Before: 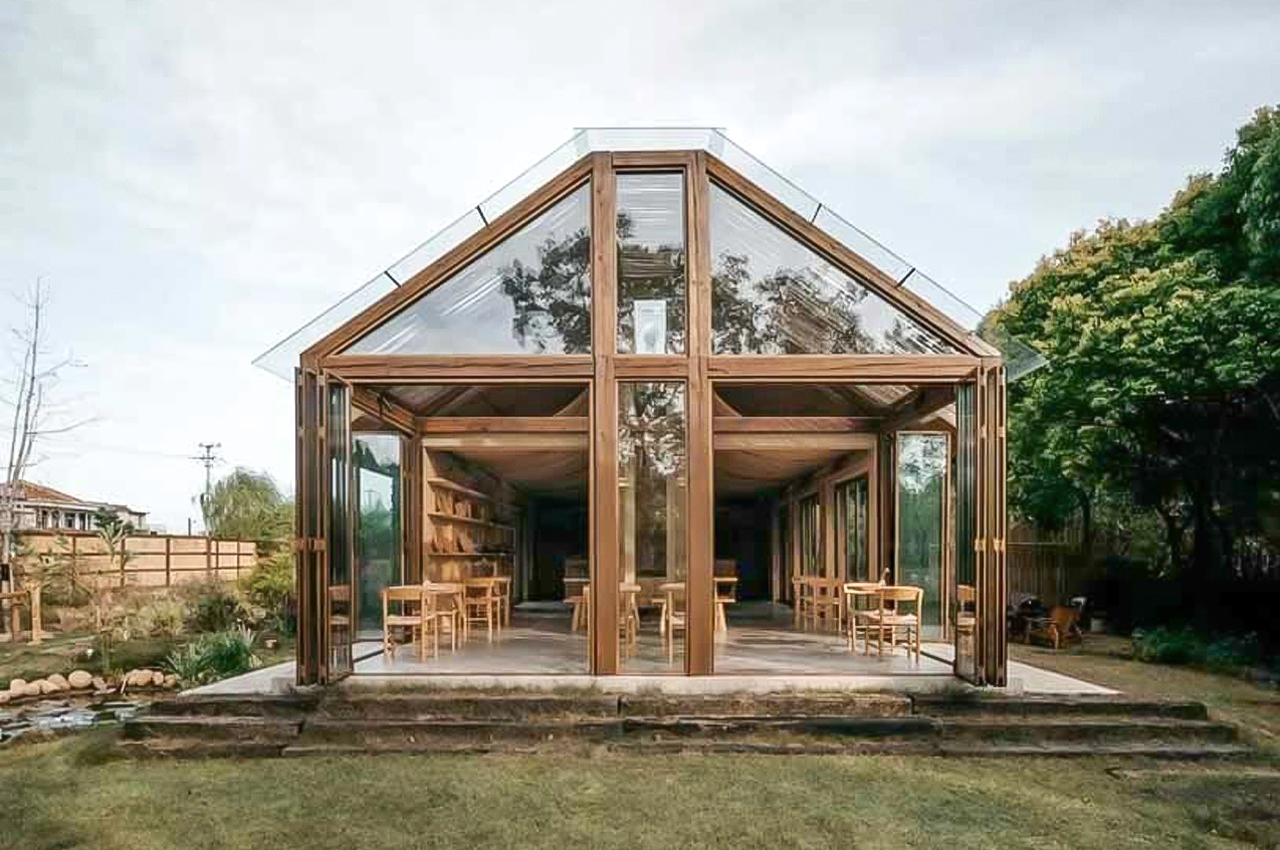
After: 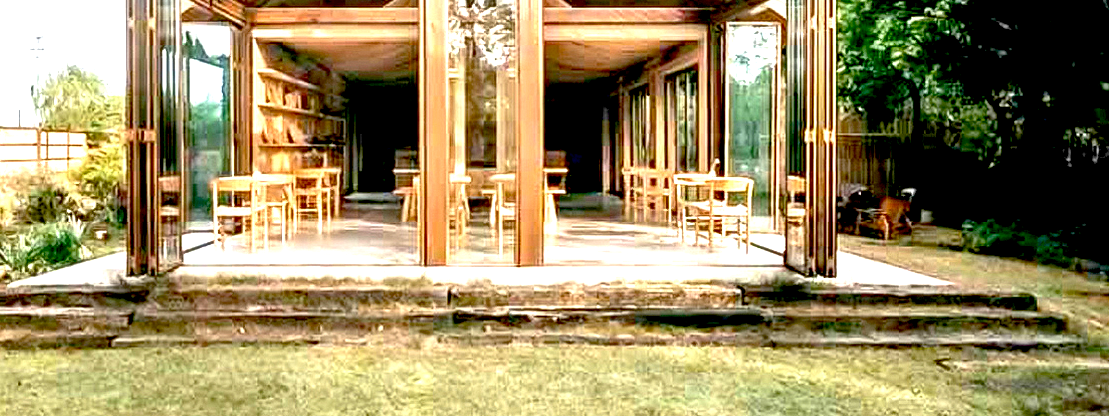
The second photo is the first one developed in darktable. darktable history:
crop and rotate: left 13.306%, top 48.129%, bottom 2.928%
exposure: black level correction 0.016, exposure 1.774 EV, compensate highlight preservation false
